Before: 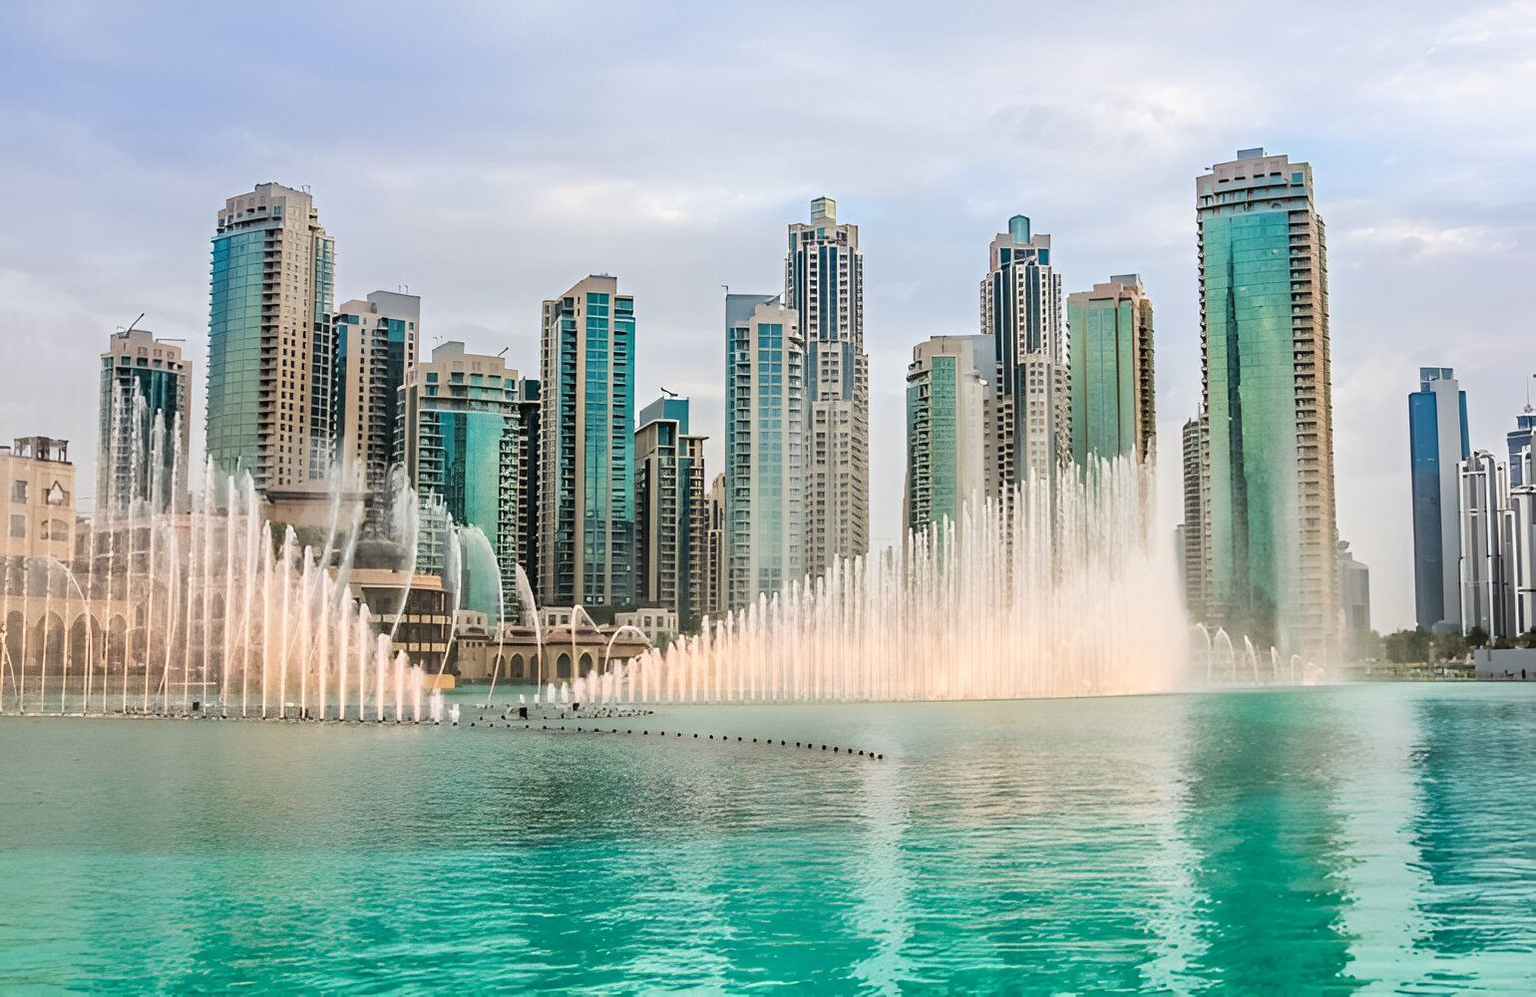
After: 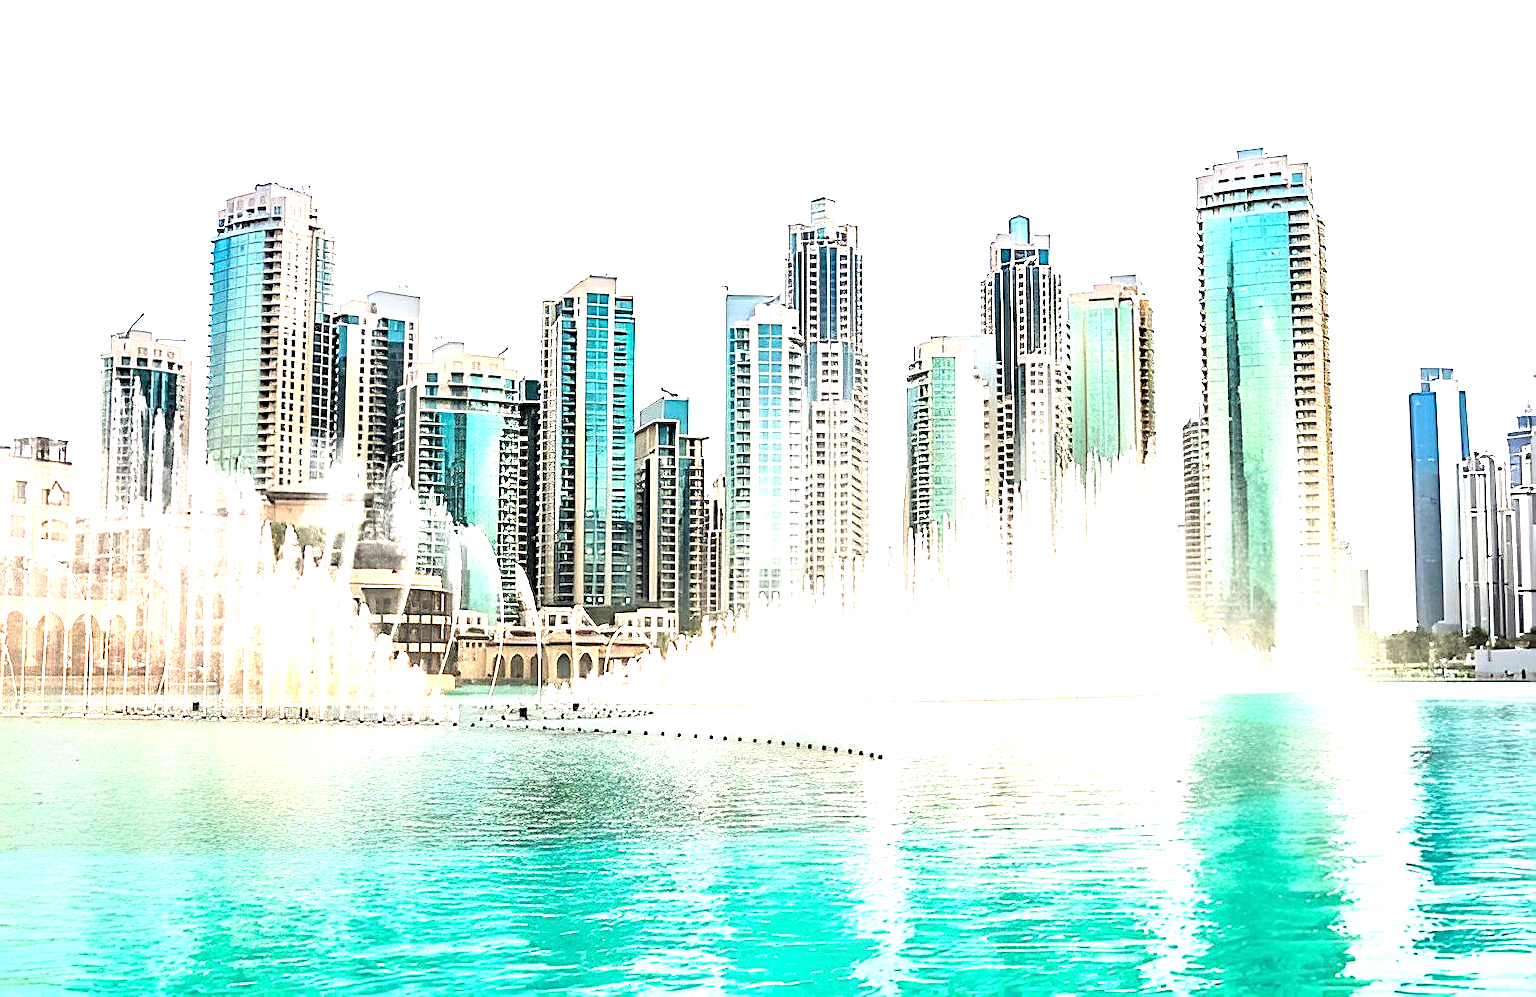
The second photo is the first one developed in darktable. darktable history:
sharpen: on, module defaults
tone equalizer: -8 EV -1.06 EV, -7 EV -1.01 EV, -6 EV -0.845 EV, -5 EV -0.565 EV, -3 EV 0.588 EV, -2 EV 0.851 EV, -1 EV 1.01 EV, +0 EV 1.06 EV
exposure: exposure 0.603 EV, compensate highlight preservation false
